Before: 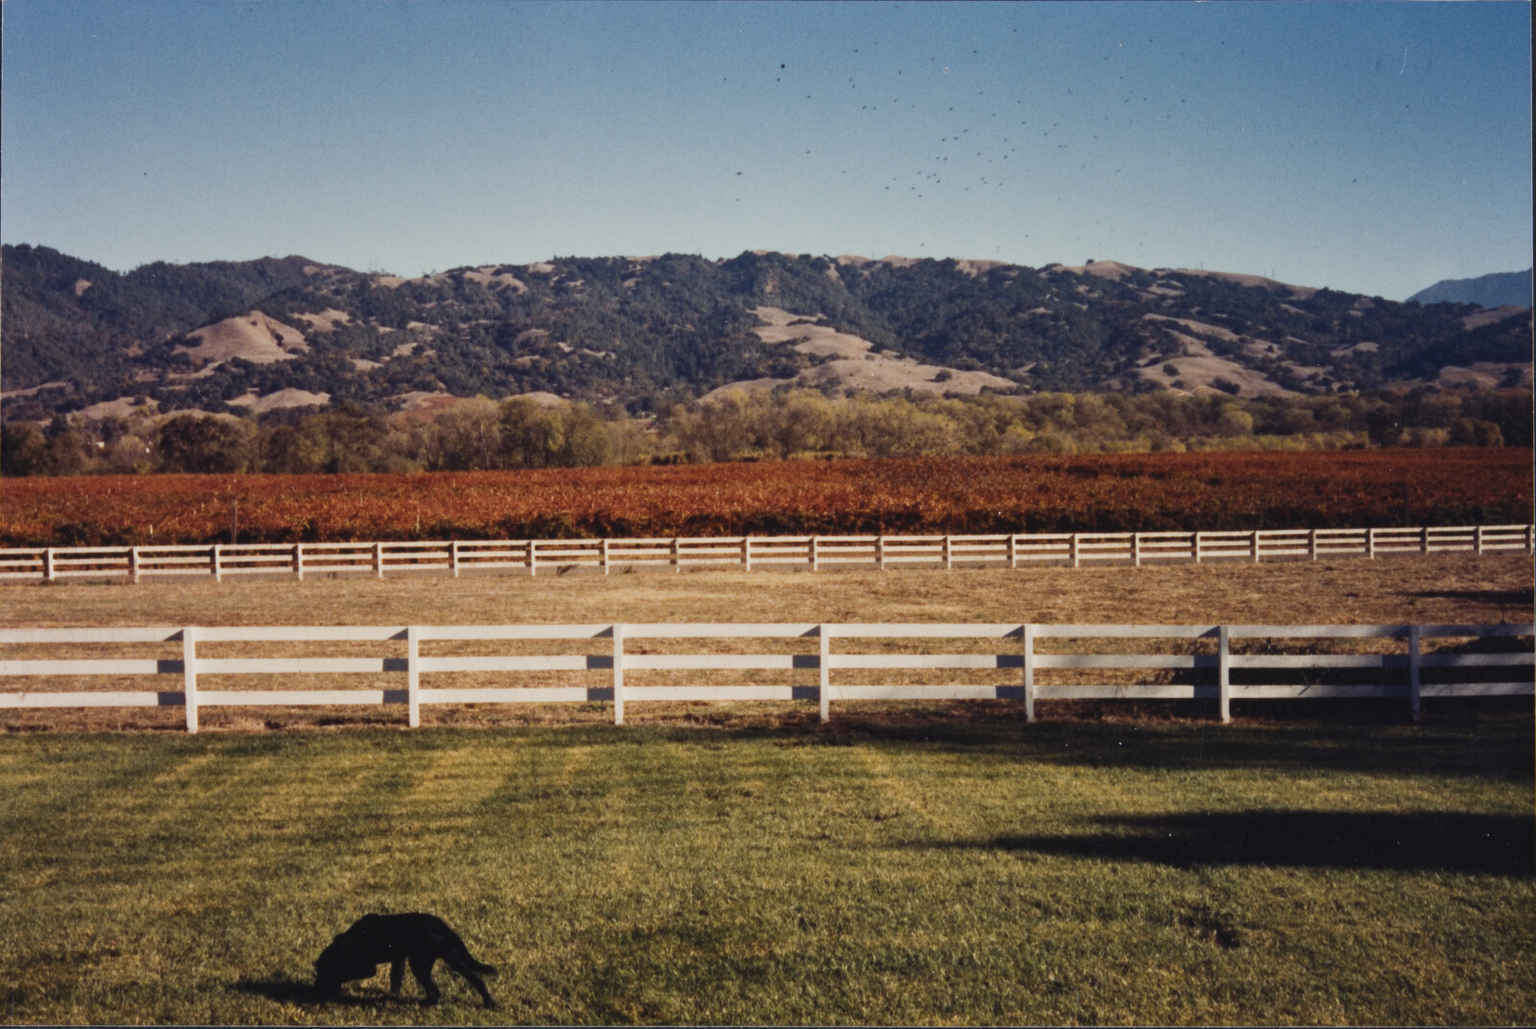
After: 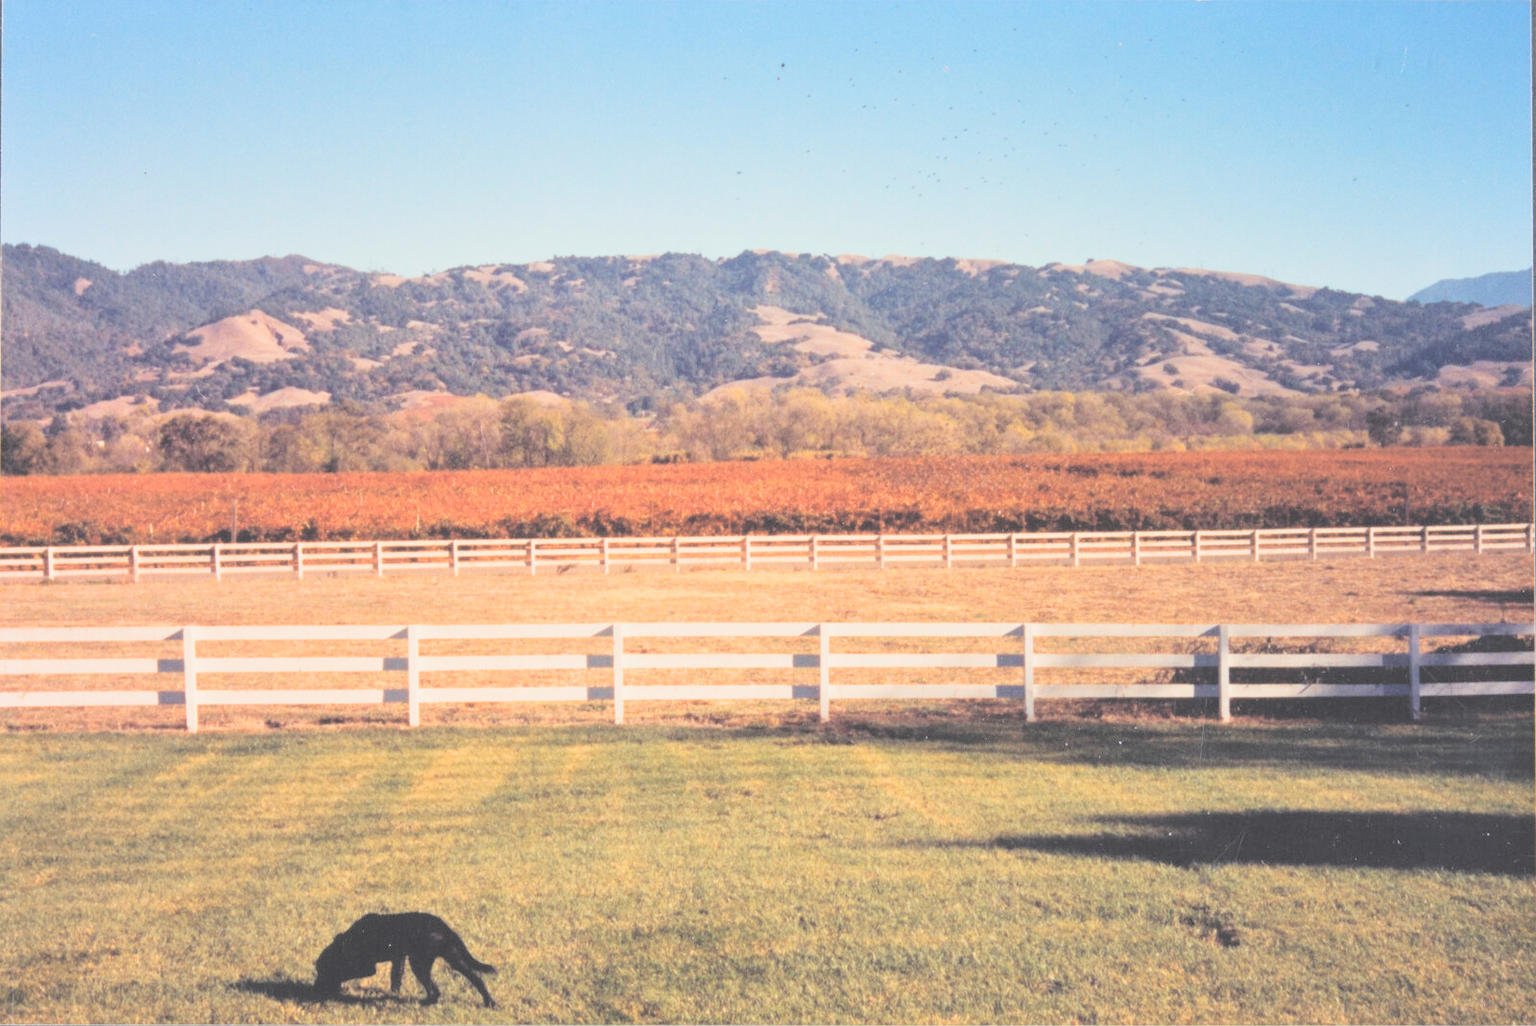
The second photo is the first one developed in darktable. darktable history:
crop: top 0.104%, bottom 0.109%
contrast brightness saturation: brightness 0.991
